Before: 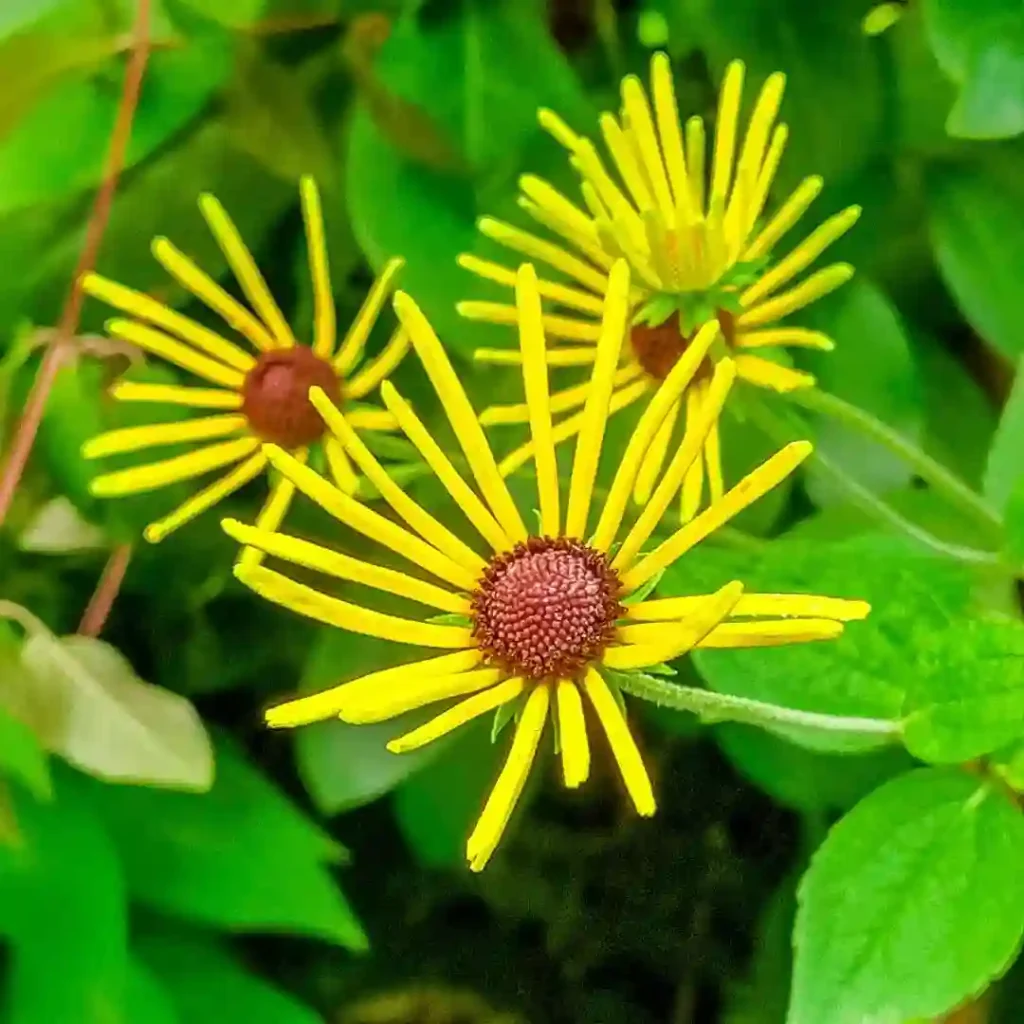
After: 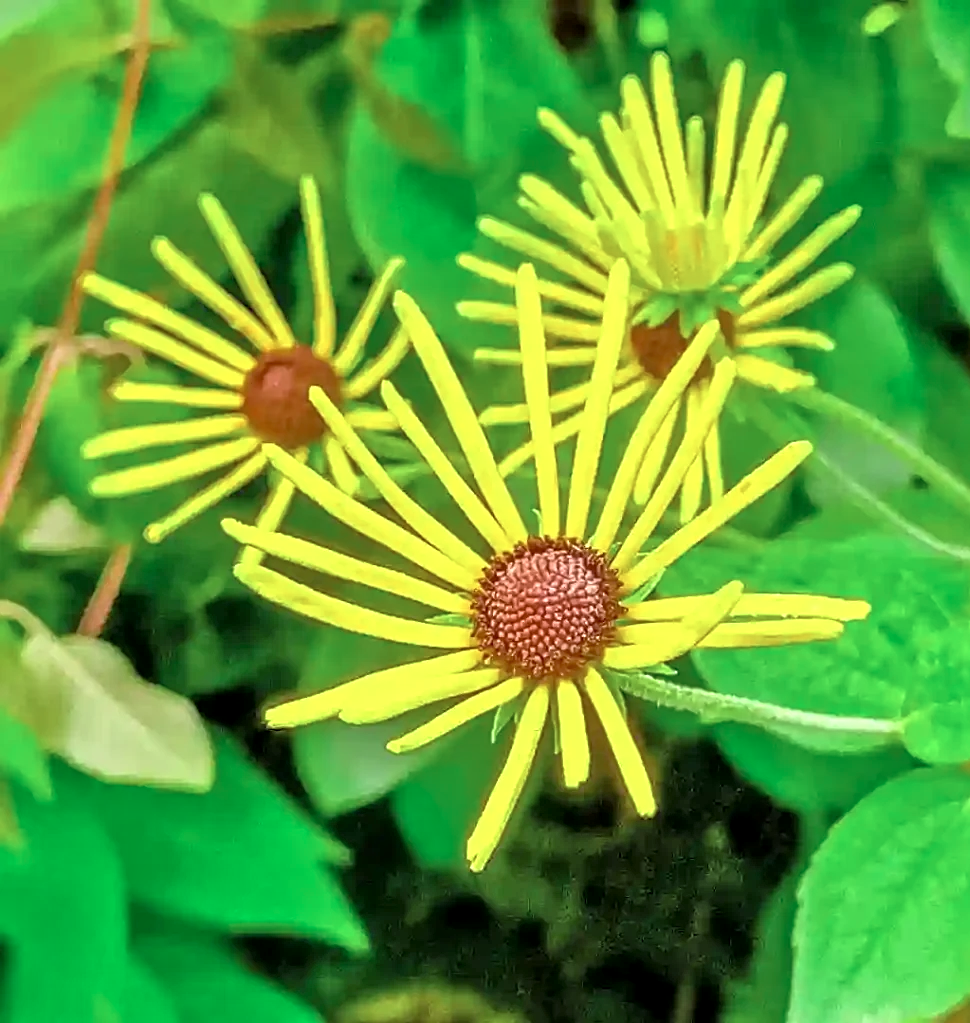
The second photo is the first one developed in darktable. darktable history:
crop and rotate: left 0%, right 5.18%
exposure: exposure 0.197 EV, compensate highlight preservation false
sharpen: radius 2.51, amount 0.318
color zones: curves: ch1 [(0.113, 0.438) (0.75, 0.5)]; ch2 [(0.12, 0.526) (0.75, 0.5)]
local contrast: highlights 105%, shadows 102%, detail 120%, midtone range 0.2
tone equalizer: -7 EV 0.147 EV, -6 EV 0.597 EV, -5 EV 1.16 EV, -4 EV 1.34 EV, -3 EV 1.15 EV, -2 EV 0.6 EV, -1 EV 0.145 EV
